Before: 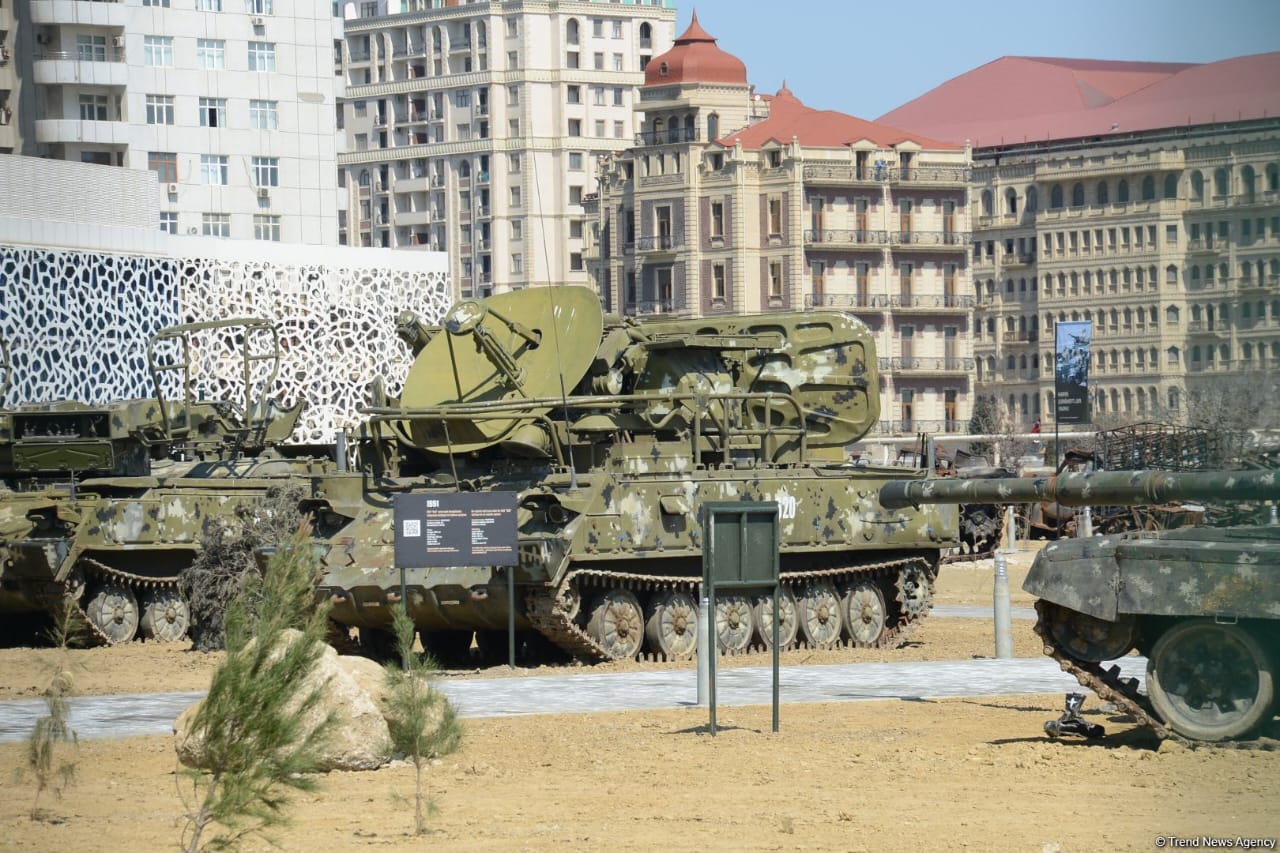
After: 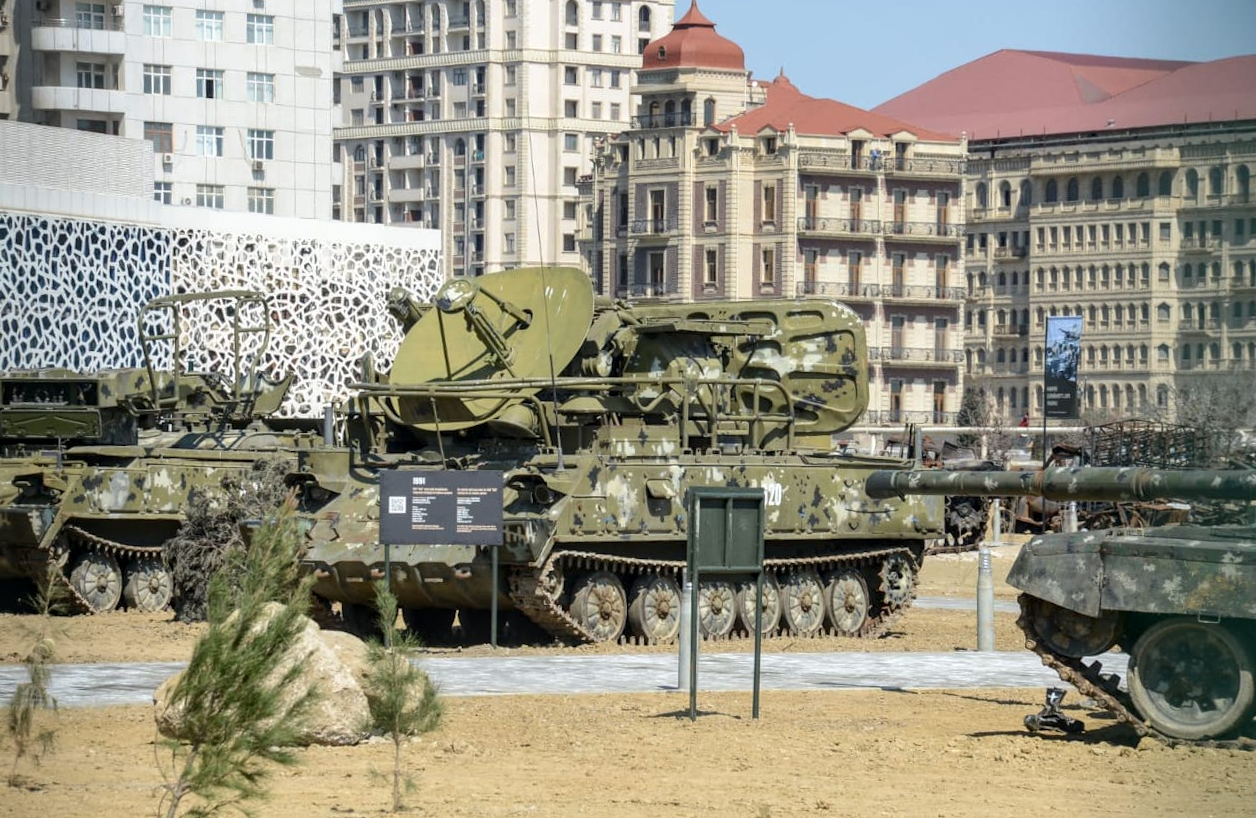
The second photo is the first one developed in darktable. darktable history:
rotate and perspective: rotation 1.57°, crop left 0.018, crop right 0.982, crop top 0.039, crop bottom 0.961
local contrast: detail 130%
